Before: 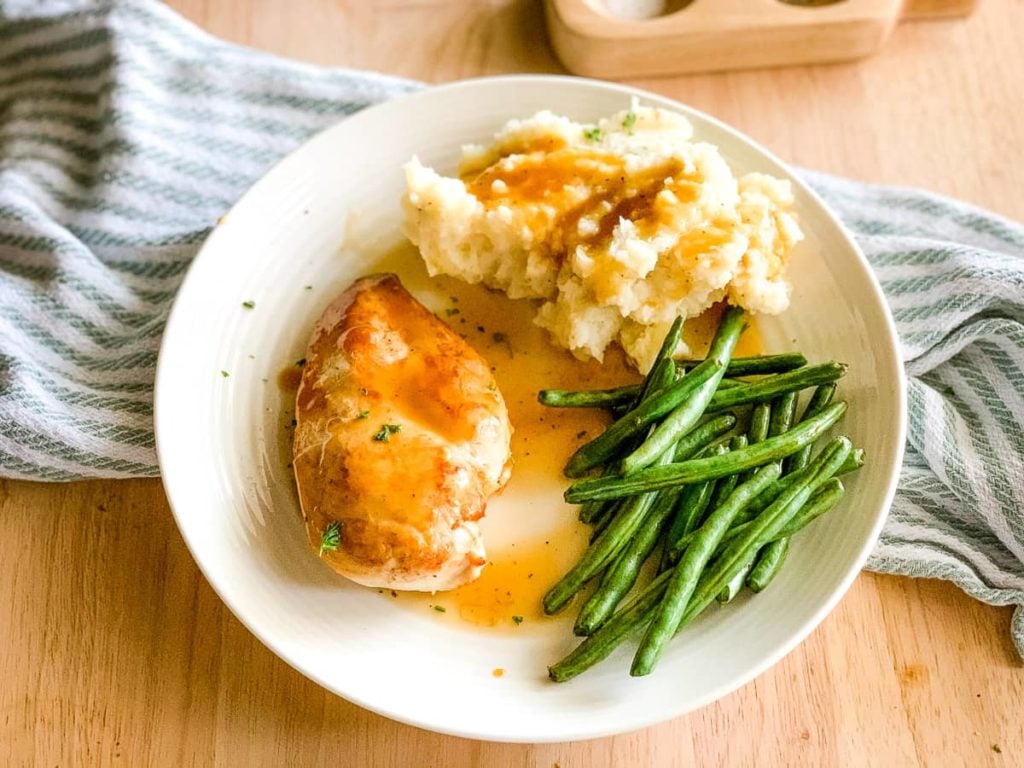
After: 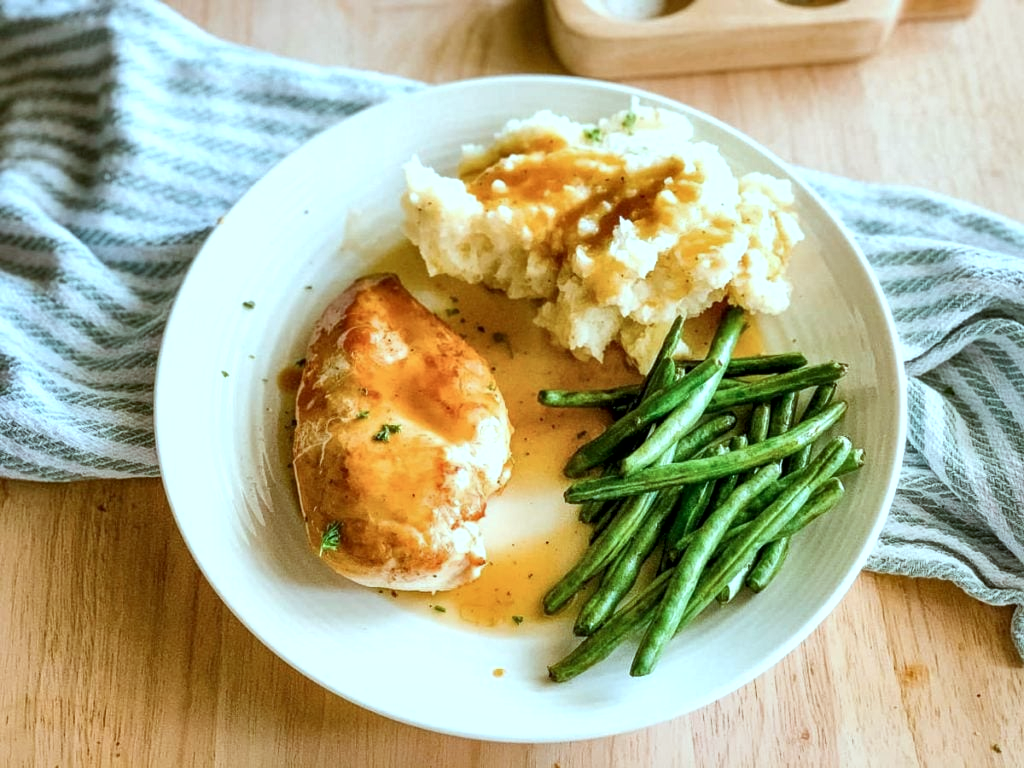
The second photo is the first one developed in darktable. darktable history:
local contrast: mode bilateral grid, contrast 25, coarseness 60, detail 151%, midtone range 0.2
color correction: highlights a* -11.71, highlights b* -15.58
